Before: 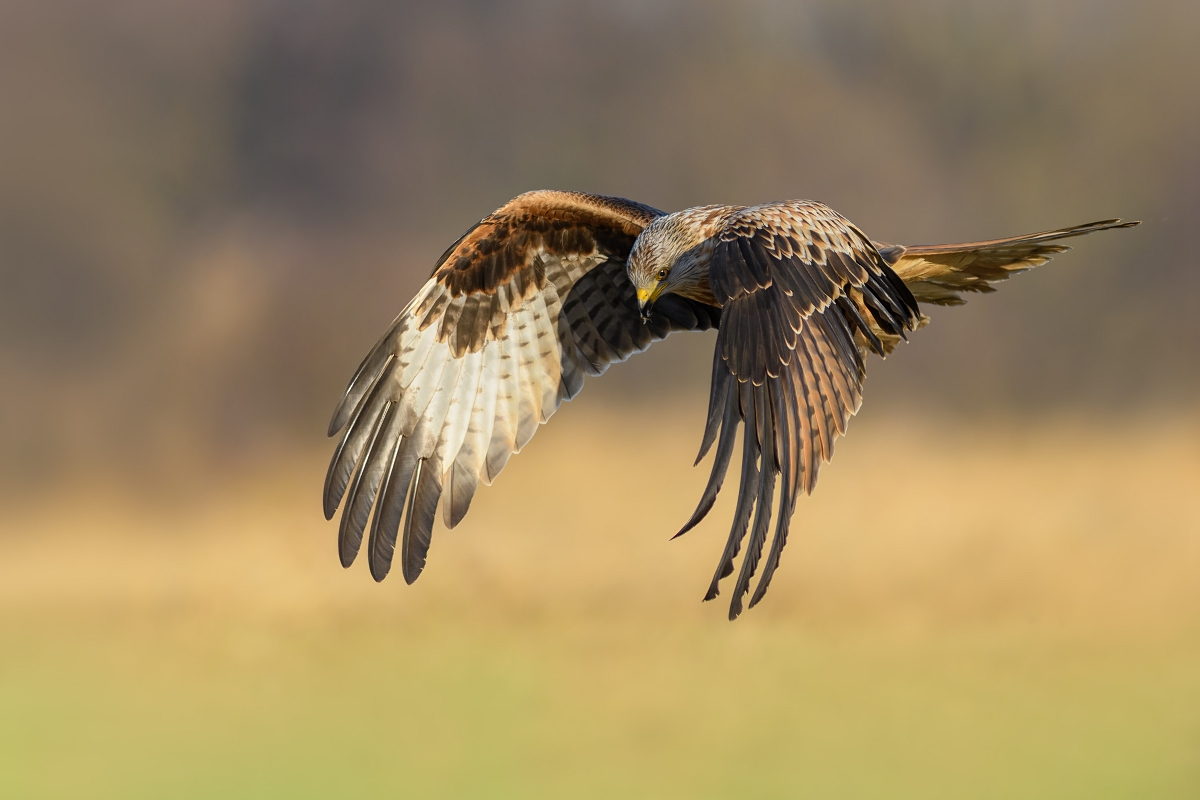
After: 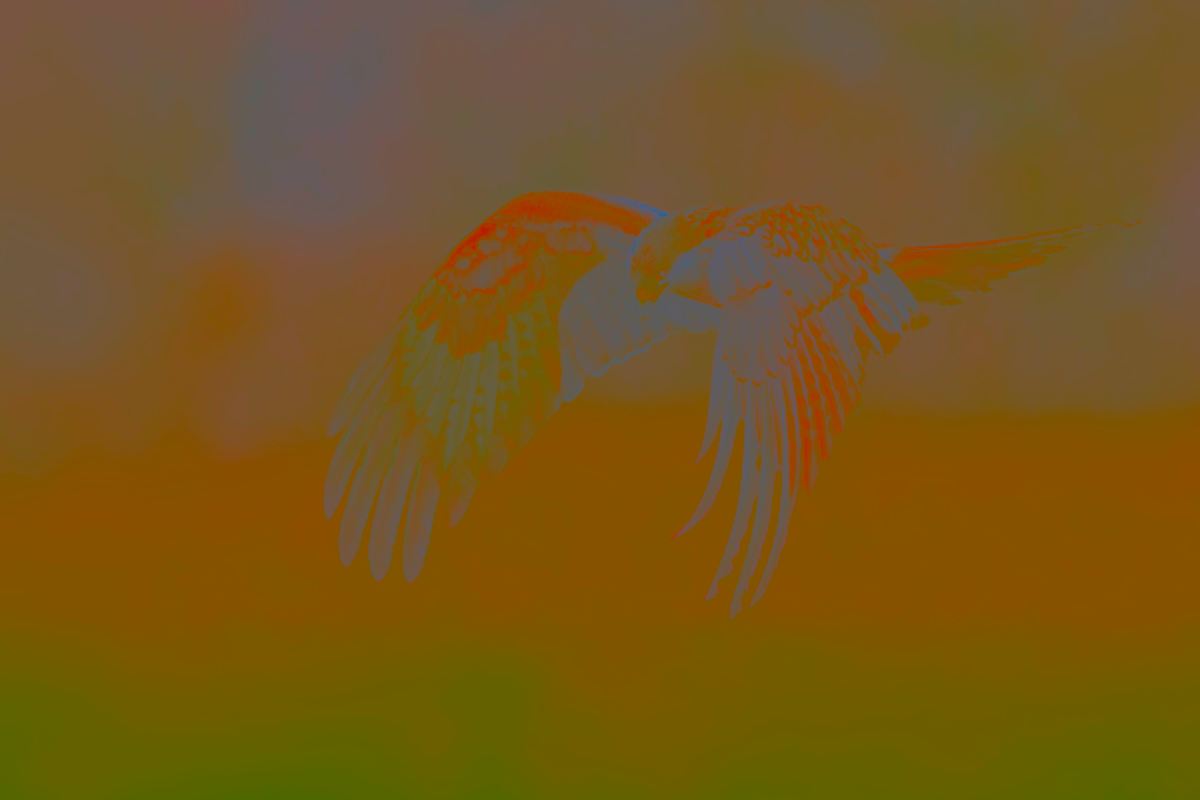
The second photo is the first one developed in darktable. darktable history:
exposure: black level correction 0, exposure 1.2 EV, compensate exposure bias true, compensate highlight preservation false
contrast brightness saturation: contrast -0.99, brightness -0.17, saturation 0.75
